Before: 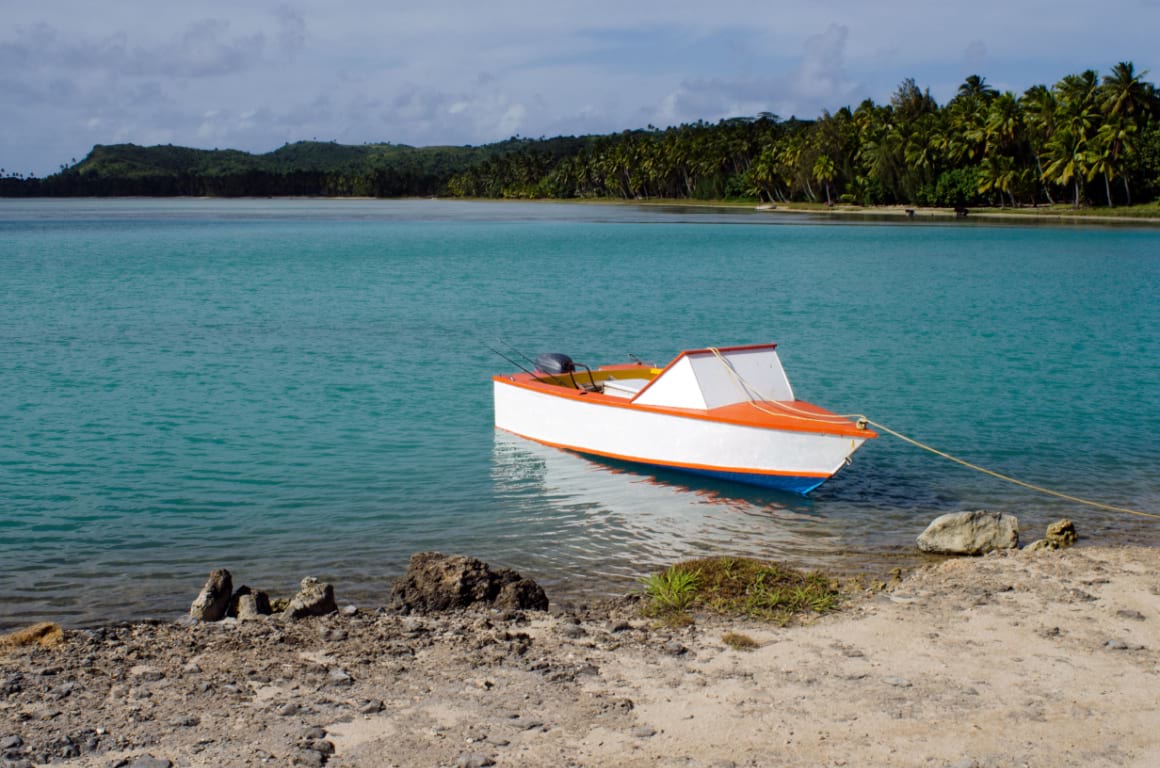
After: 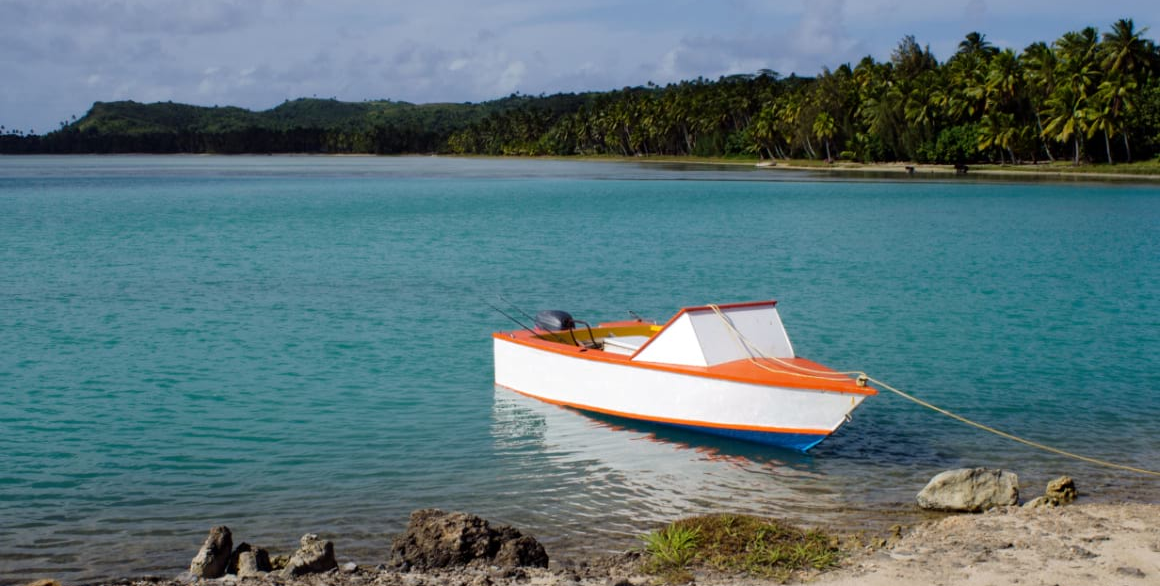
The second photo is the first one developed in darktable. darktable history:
crop: top 5.718%, bottom 17.951%
